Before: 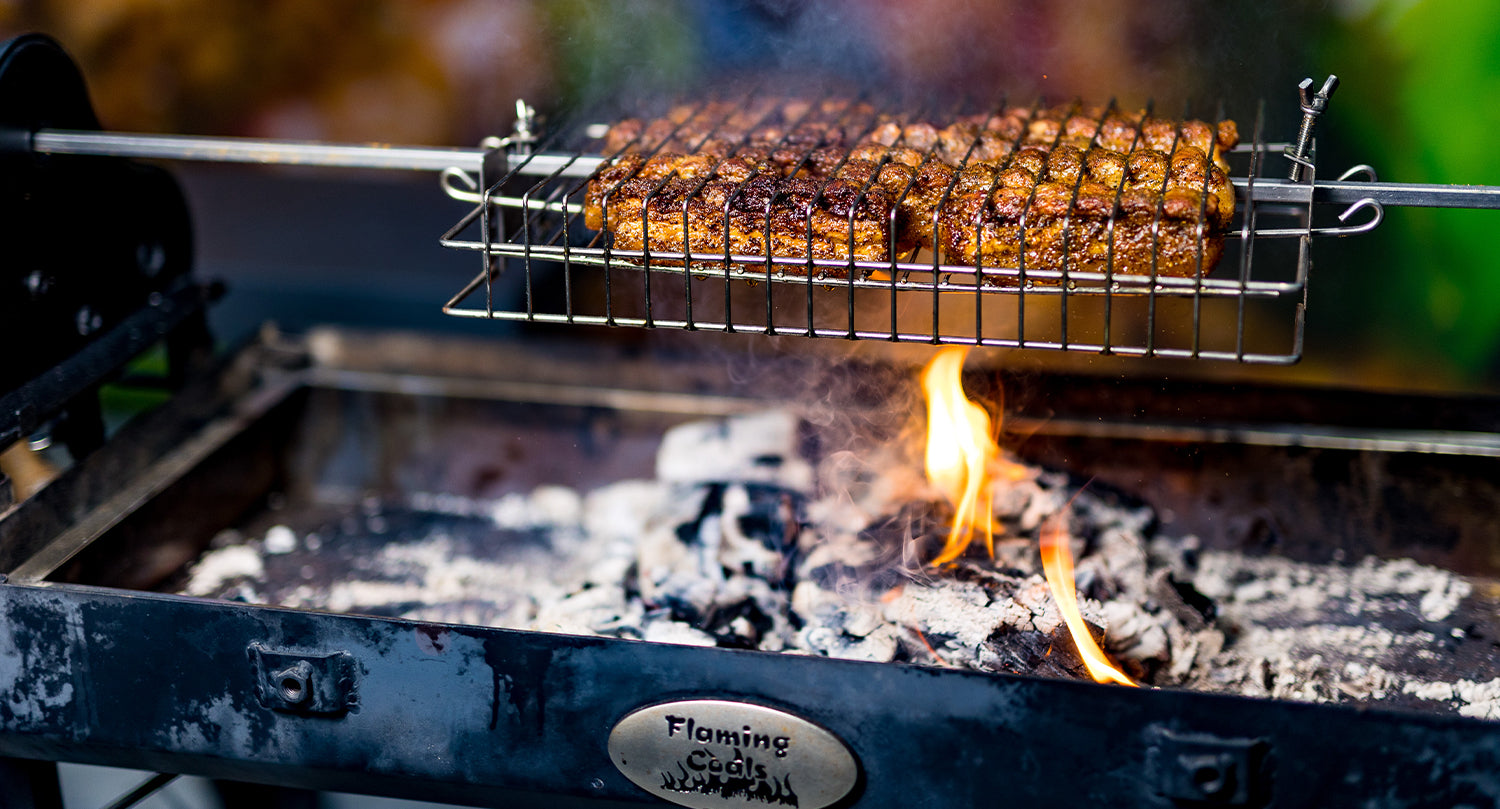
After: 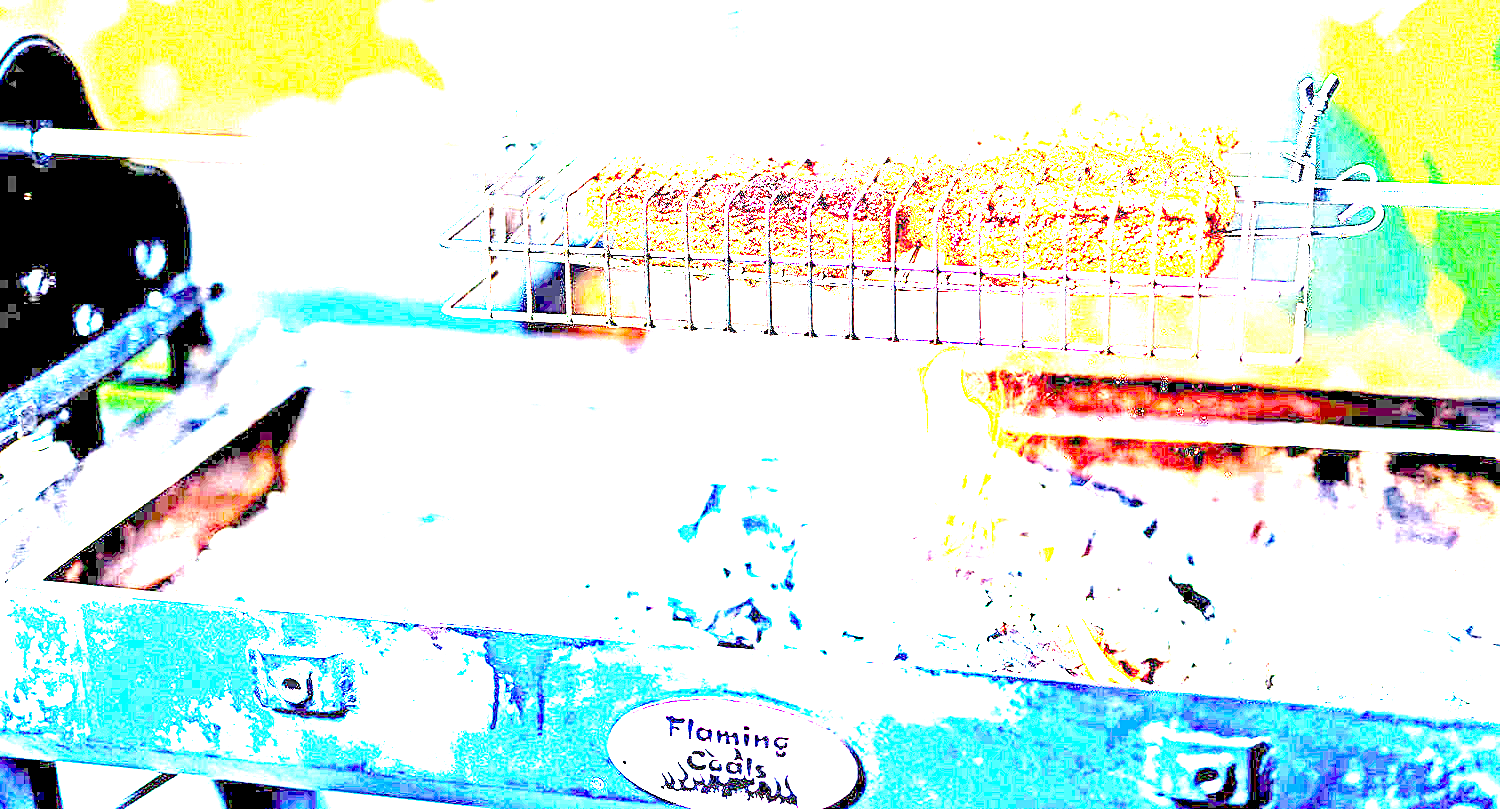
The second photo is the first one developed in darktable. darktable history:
sharpen: on, module defaults
exposure: exposure 8 EV, compensate highlight preservation false
